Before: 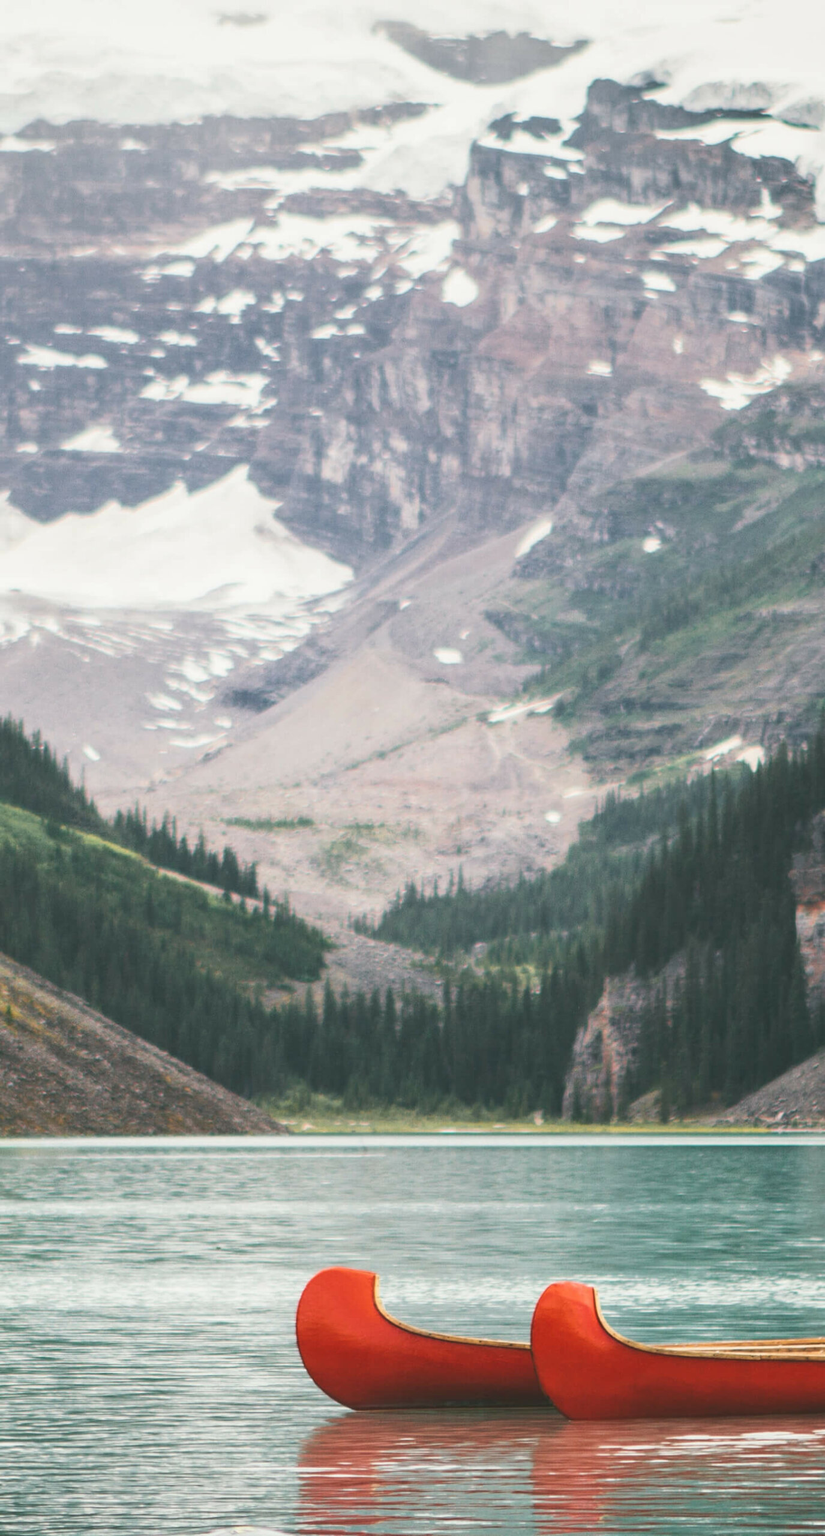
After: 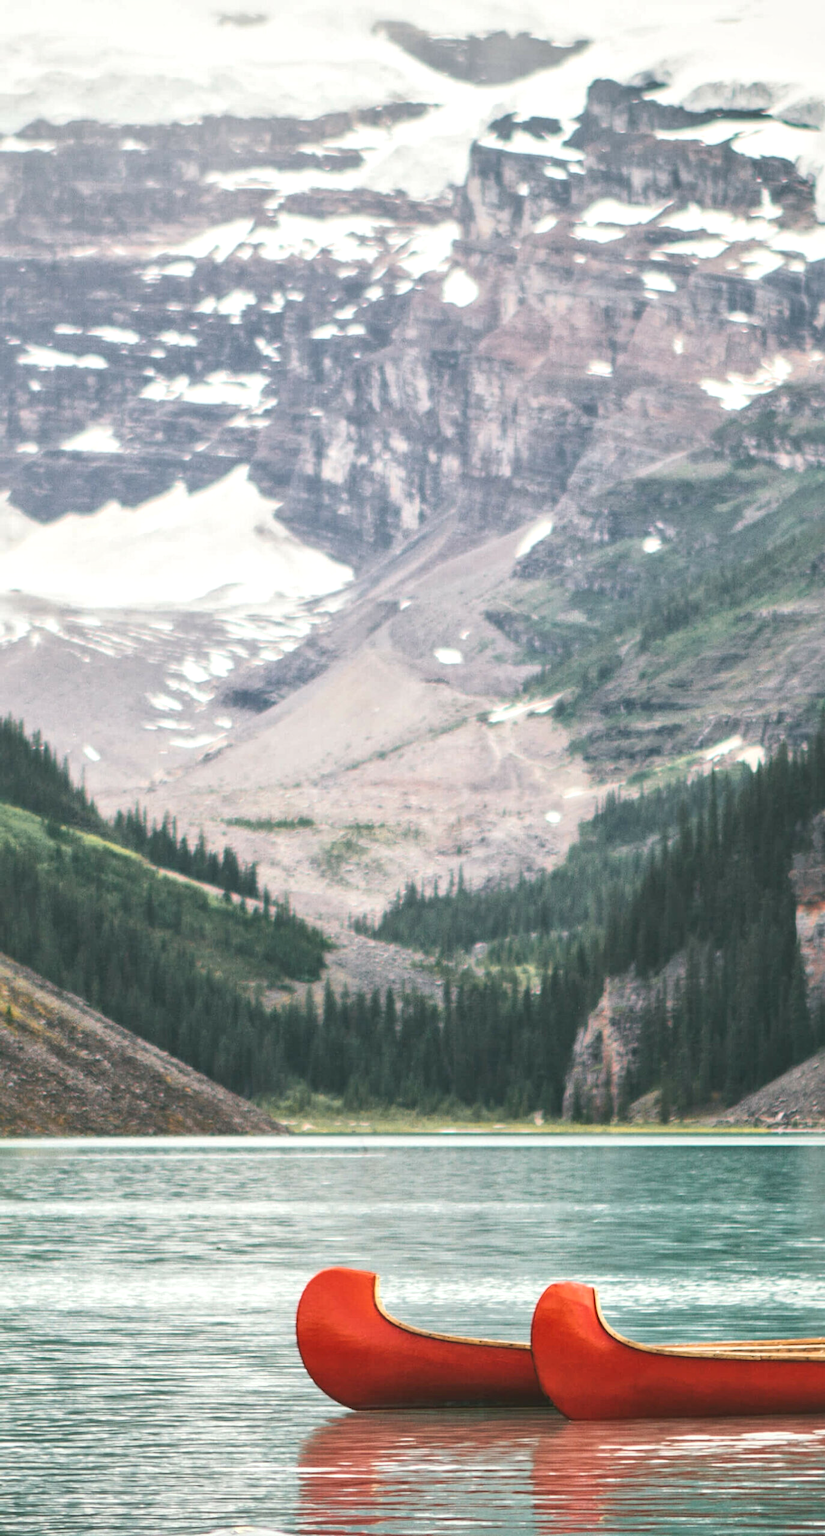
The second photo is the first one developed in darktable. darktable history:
exposure: exposure 0.15 EV, compensate highlight preservation false
local contrast: mode bilateral grid, contrast 20, coarseness 50, detail 141%, midtone range 0.2
